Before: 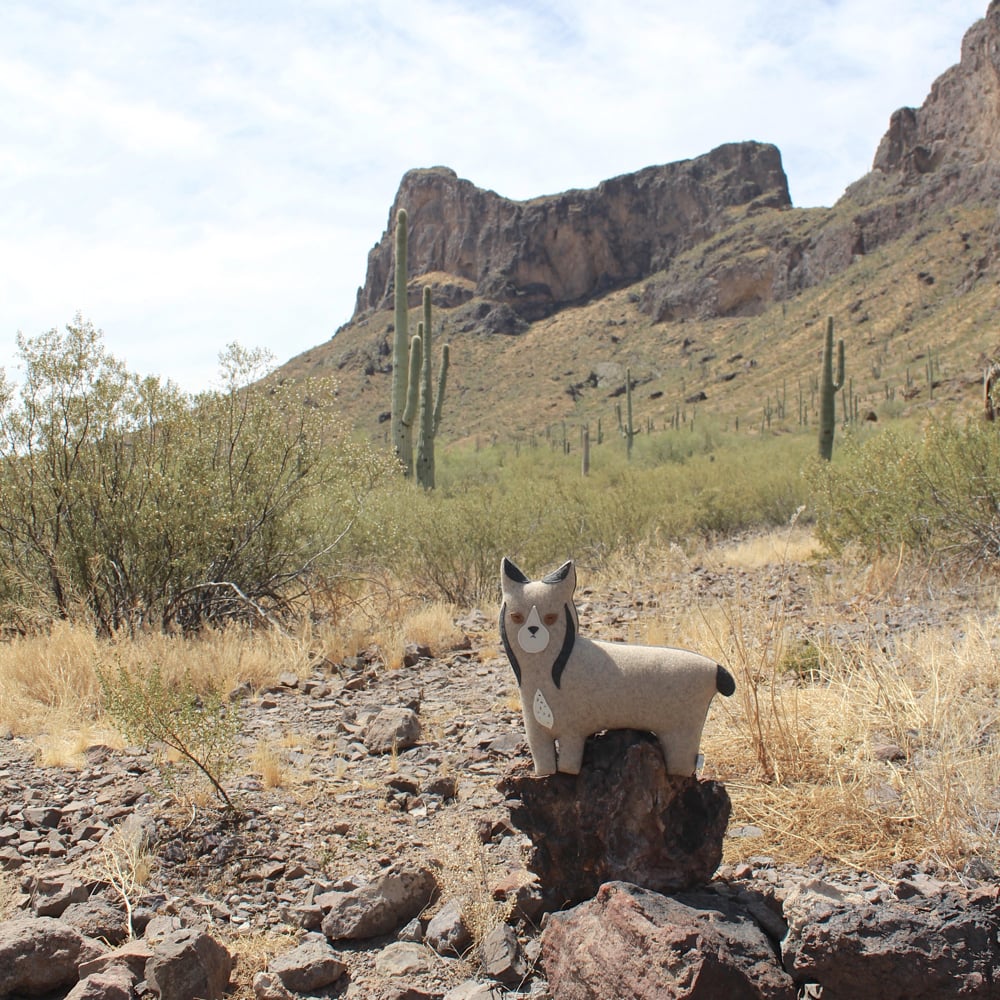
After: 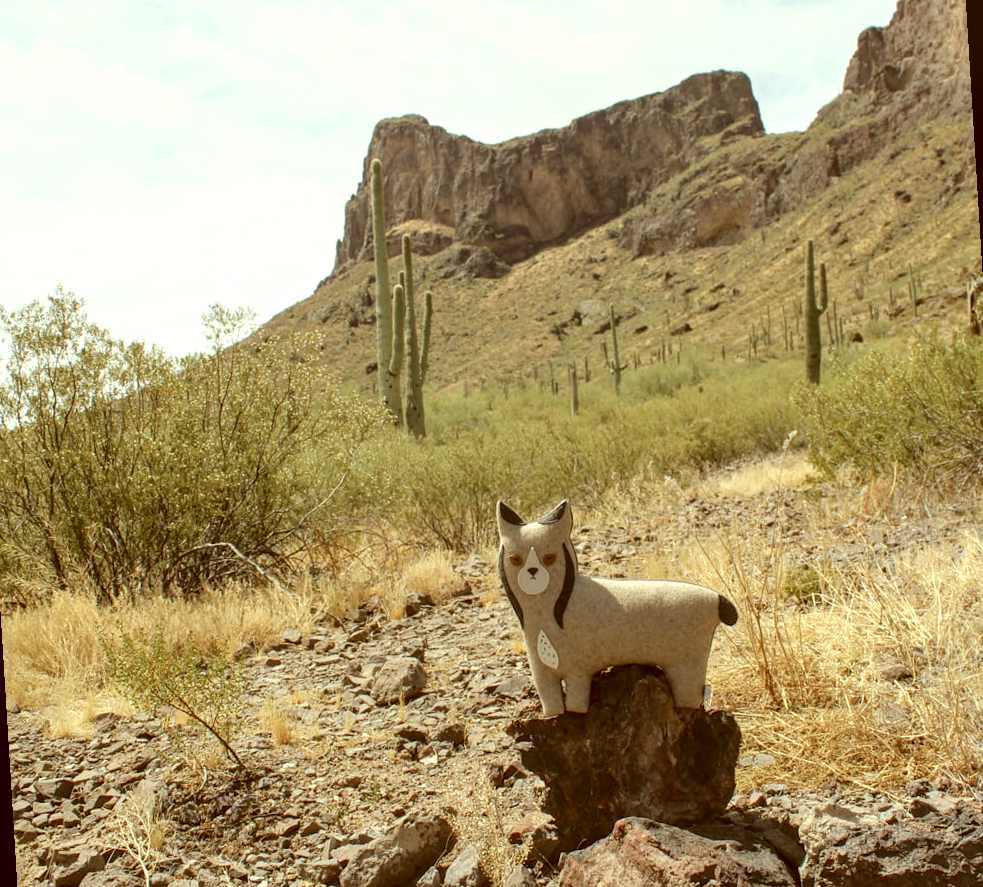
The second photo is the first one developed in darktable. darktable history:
color correction: highlights a* -5.3, highlights b* 9.8, shadows a* 9.8, shadows b* 24.26
exposure: exposure 0.127 EV, compensate highlight preservation false
rotate and perspective: rotation -3.52°, crop left 0.036, crop right 0.964, crop top 0.081, crop bottom 0.919
local contrast: detail 130%
